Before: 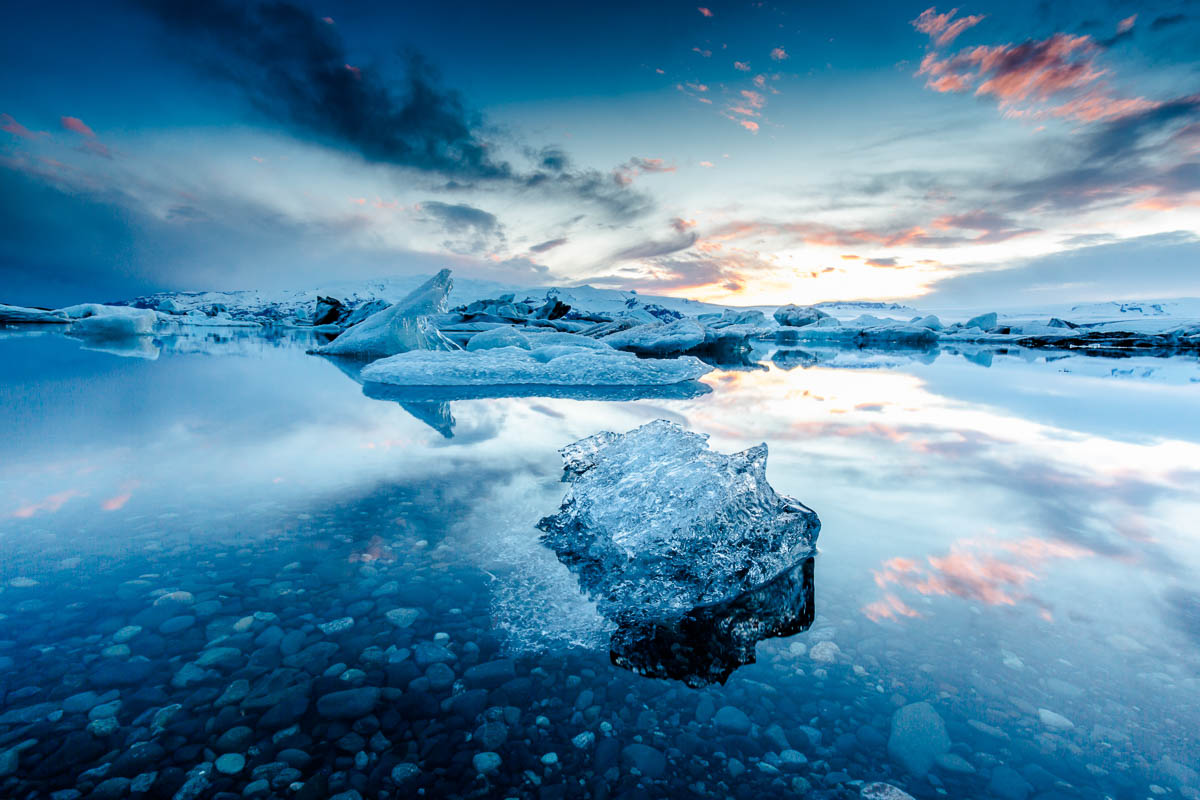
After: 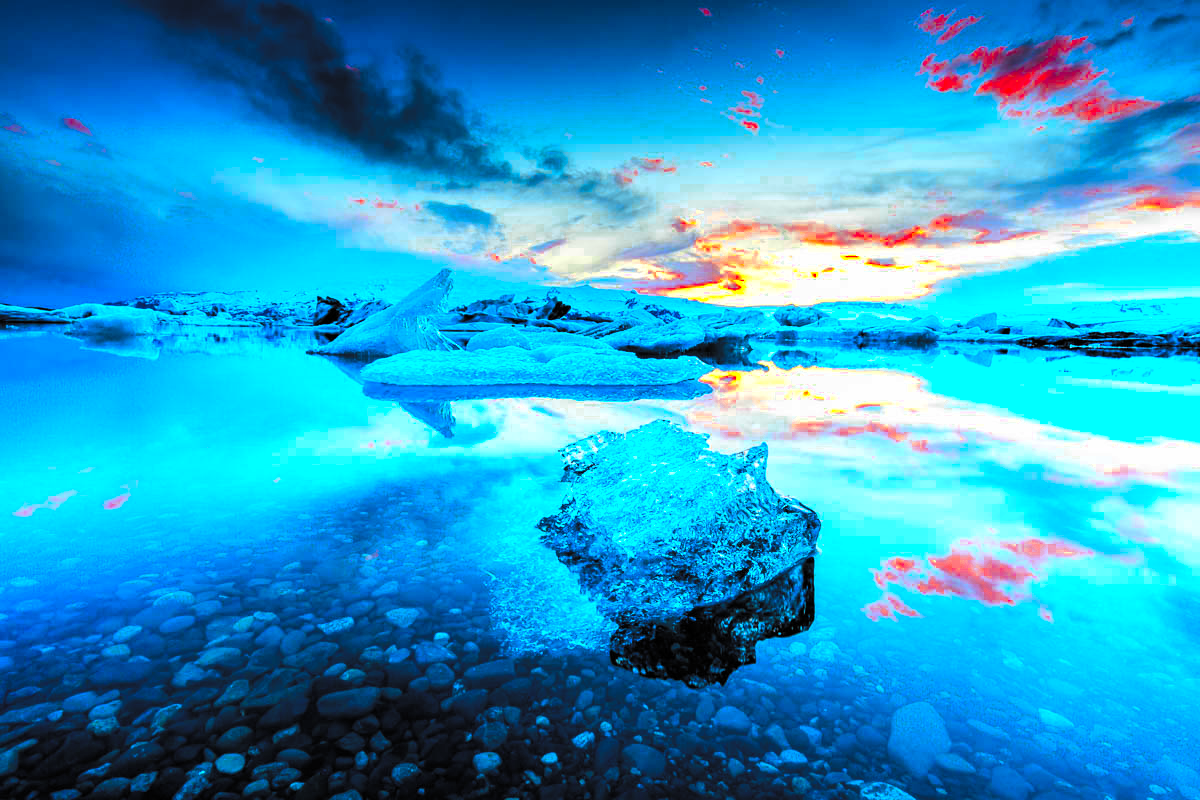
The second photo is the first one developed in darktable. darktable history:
contrast brightness saturation: contrast -0.99, brightness -0.17, saturation 0.75
levels: mode automatic, black 0.023%, white 99.97%, levels [0.062, 0.494, 0.925]
color zones: curves: ch0 [(0.004, 0.305) (0.261, 0.623) (0.389, 0.399) (0.708, 0.571) (0.947, 0.34)]; ch1 [(0.025, 0.645) (0.229, 0.584) (0.326, 0.551) (0.484, 0.262) (0.757, 0.643)]
